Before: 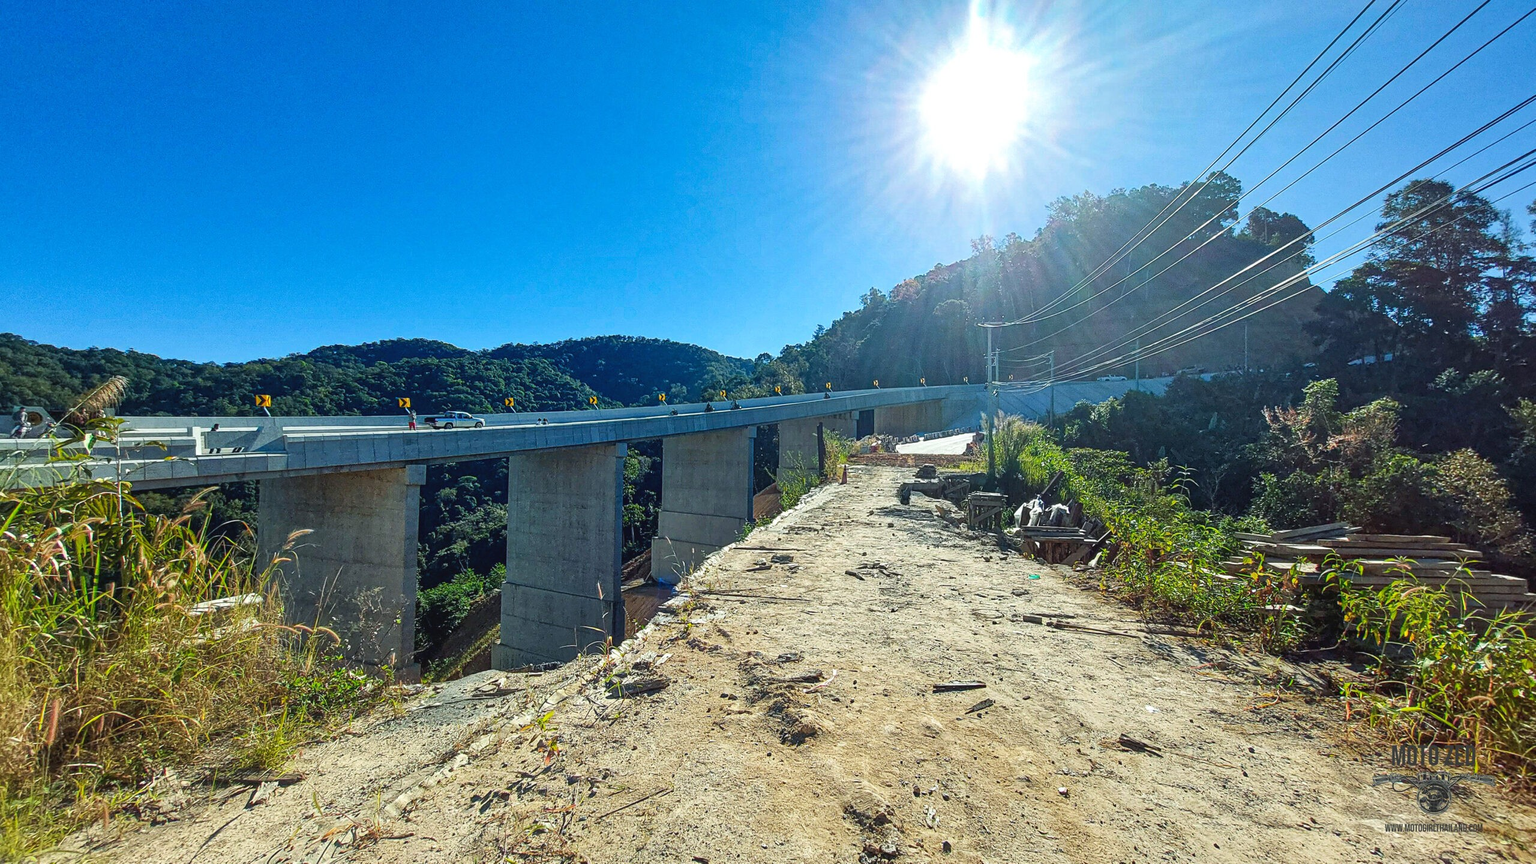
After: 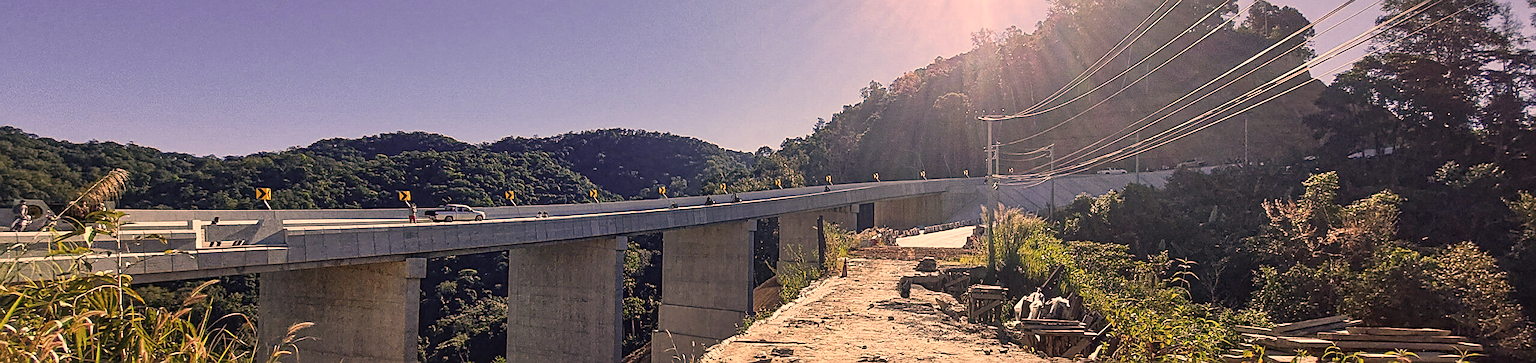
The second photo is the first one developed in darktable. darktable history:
crop and rotate: top 23.982%, bottom 33.918%
color correction: highlights a* 39.75, highlights b* 39.52, saturation 0.686
sharpen: on, module defaults
